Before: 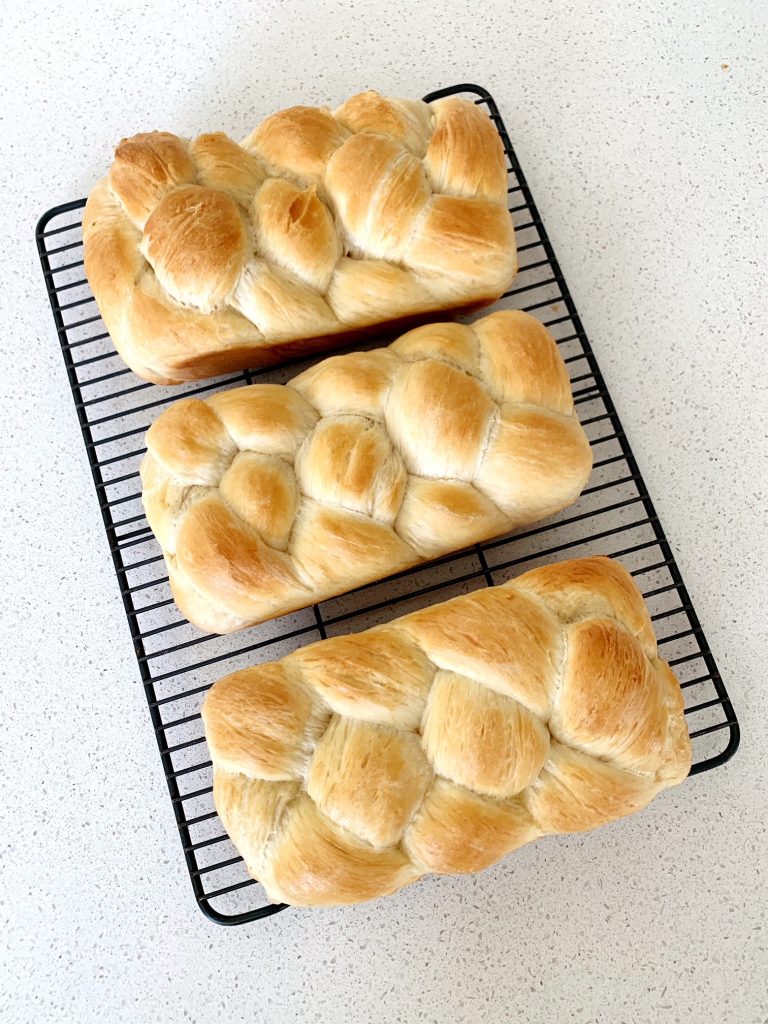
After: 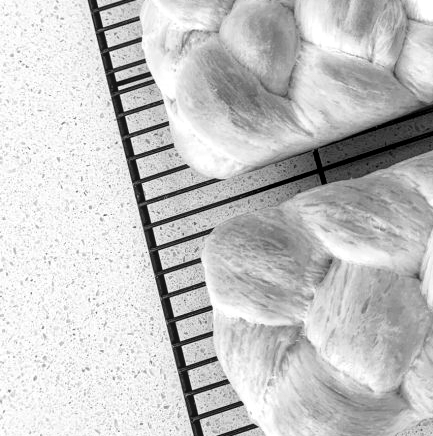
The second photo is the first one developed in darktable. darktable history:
contrast brightness saturation: saturation 0.13
color contrast: green-magenta contrast 0, blue-yellow contrast 0
crop: top 44.483%, right 43.593%, bottom 12.892%
local contrast: on, module defaults
